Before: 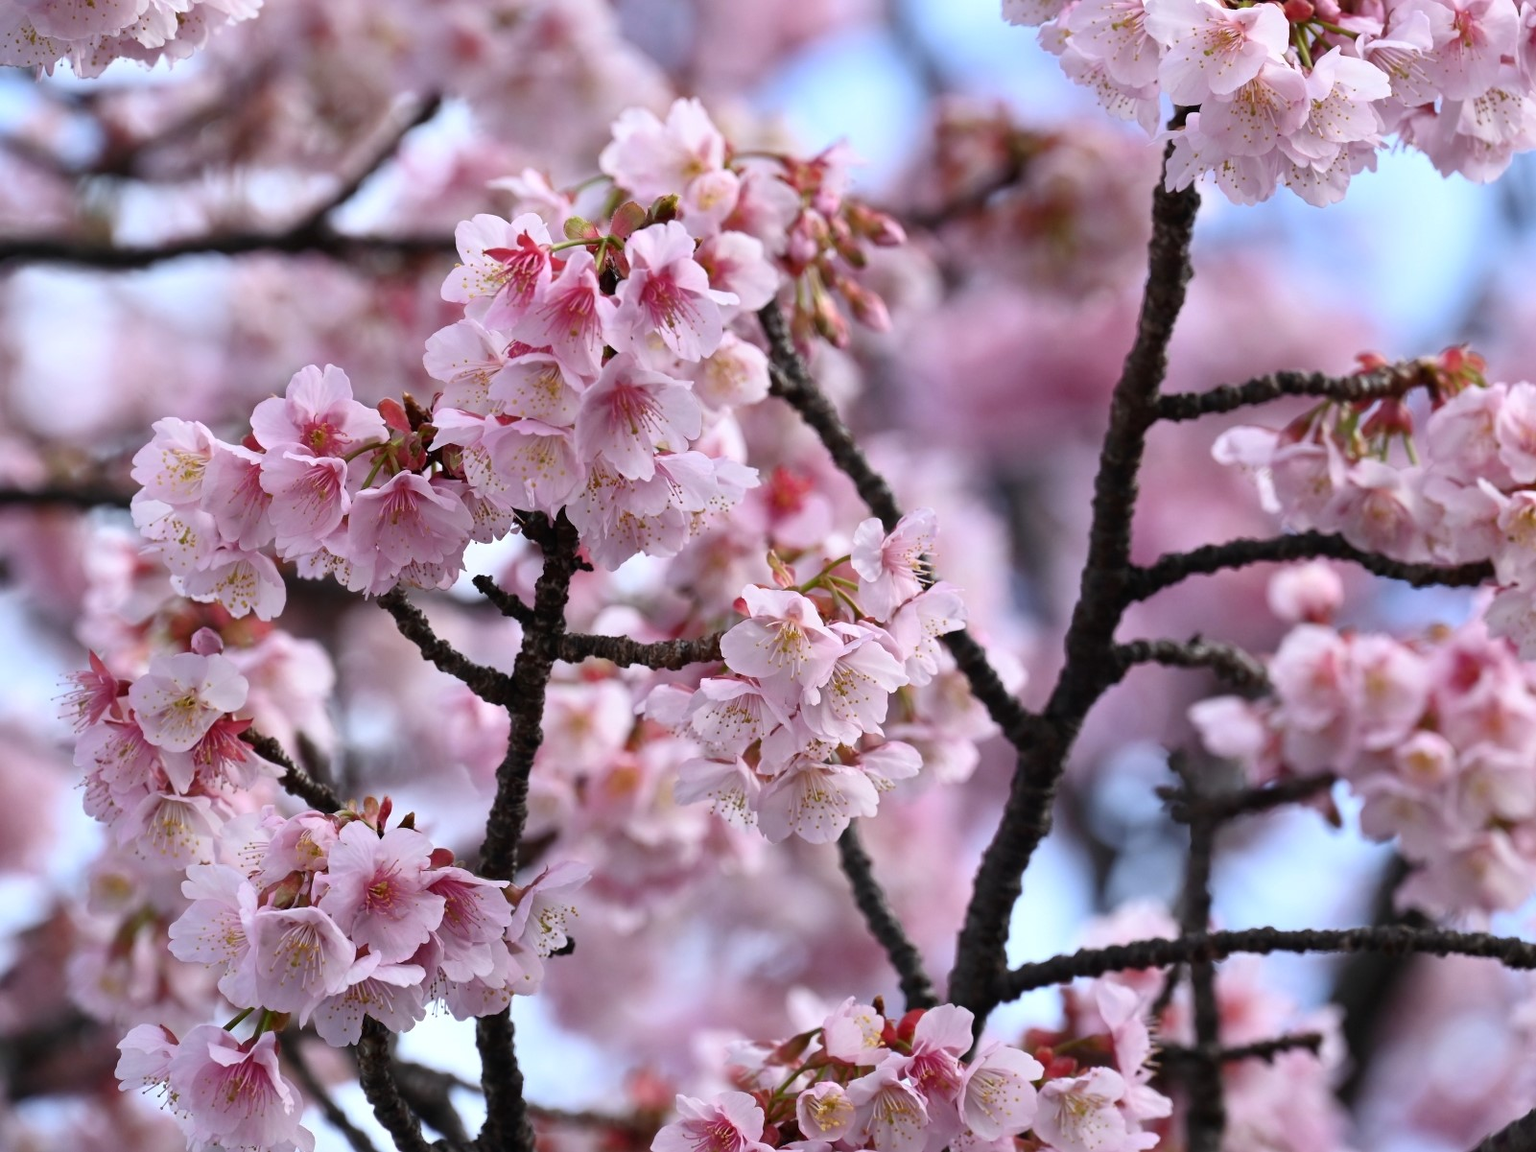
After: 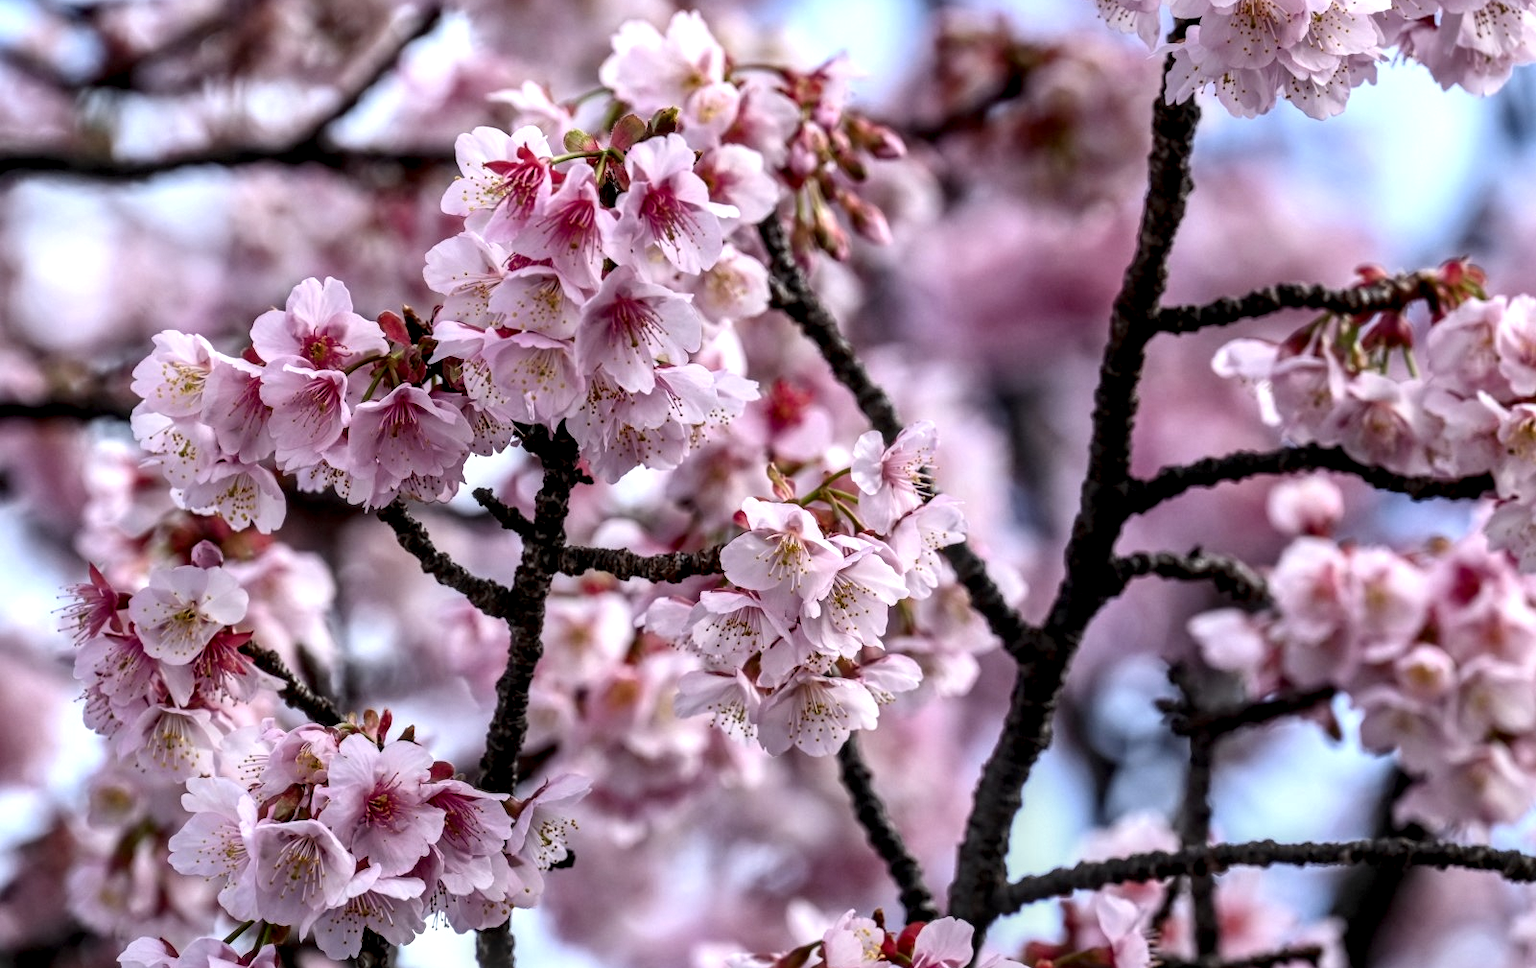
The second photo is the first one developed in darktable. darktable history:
crop: top 7.582%, bottom 8.312%
local contrast: highlights 7%, shadows 36%, detail 183%, midtone range 0.472
